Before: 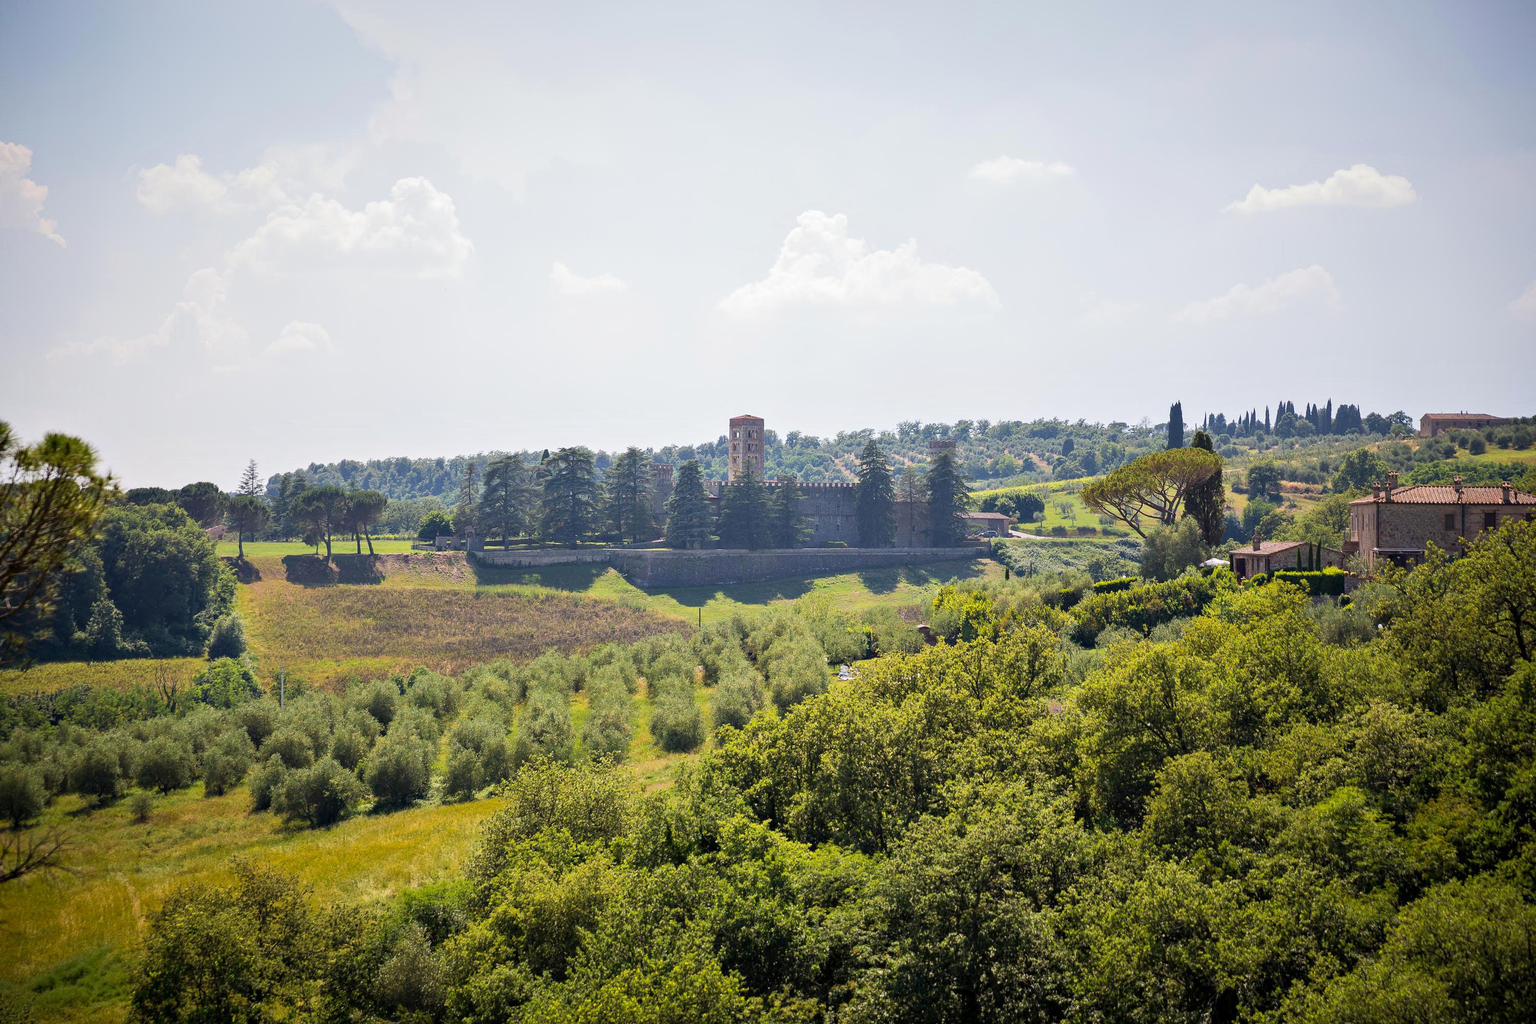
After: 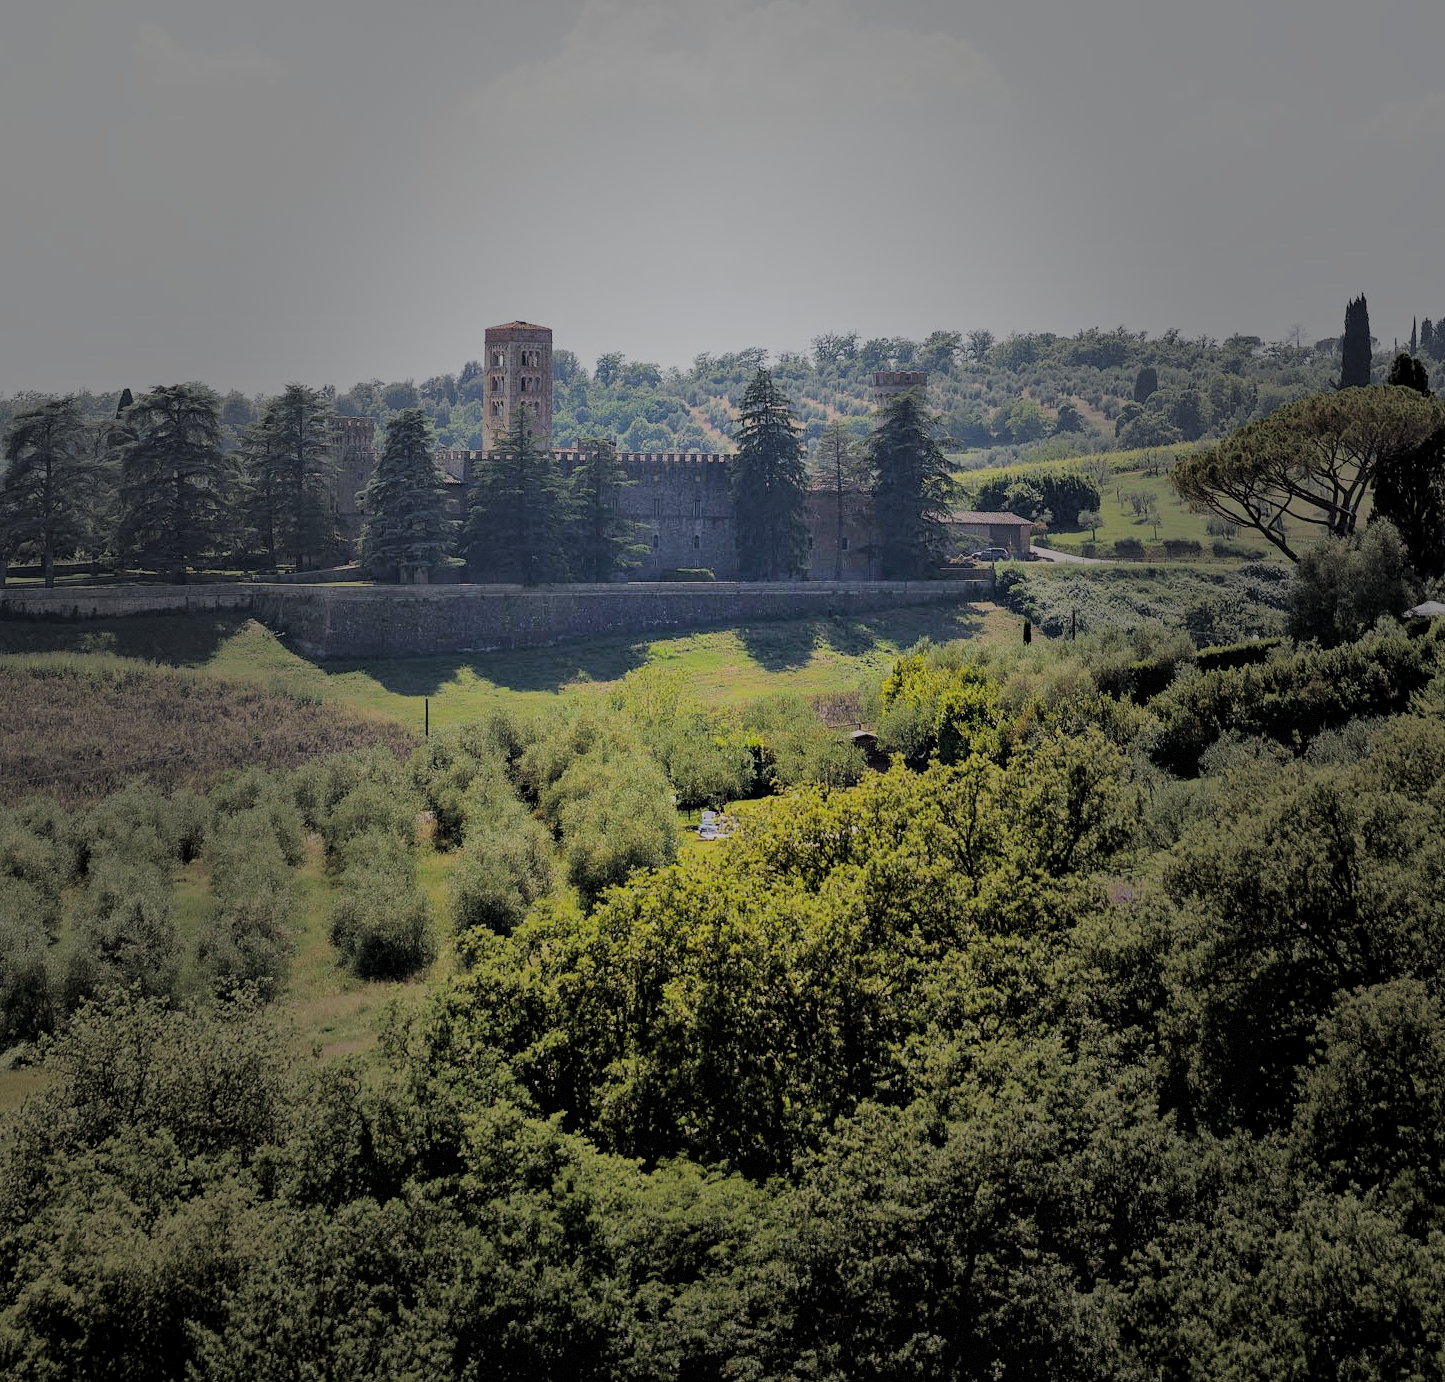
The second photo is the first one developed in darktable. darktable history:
crop: left 31.353%, top 24.493%, right 20.466%, bottom 6.395%
exposure: exposure -0.399 EV
filmic rgb: black relative exposure -4.65 EV, white relative exposure 4.79 EV, threshold 5.97 EV, hardness 2.34, latitude 36.2%, contrast 1.047, highlights saturation mix 0.751%, shadows ↔ highlights balance 1.16%, enable highlight reconstruction true
vignetting: fall-off start 15.9%, fall-off radius 99.37%, width/height ratio 0.718, dithering 8-bit output
